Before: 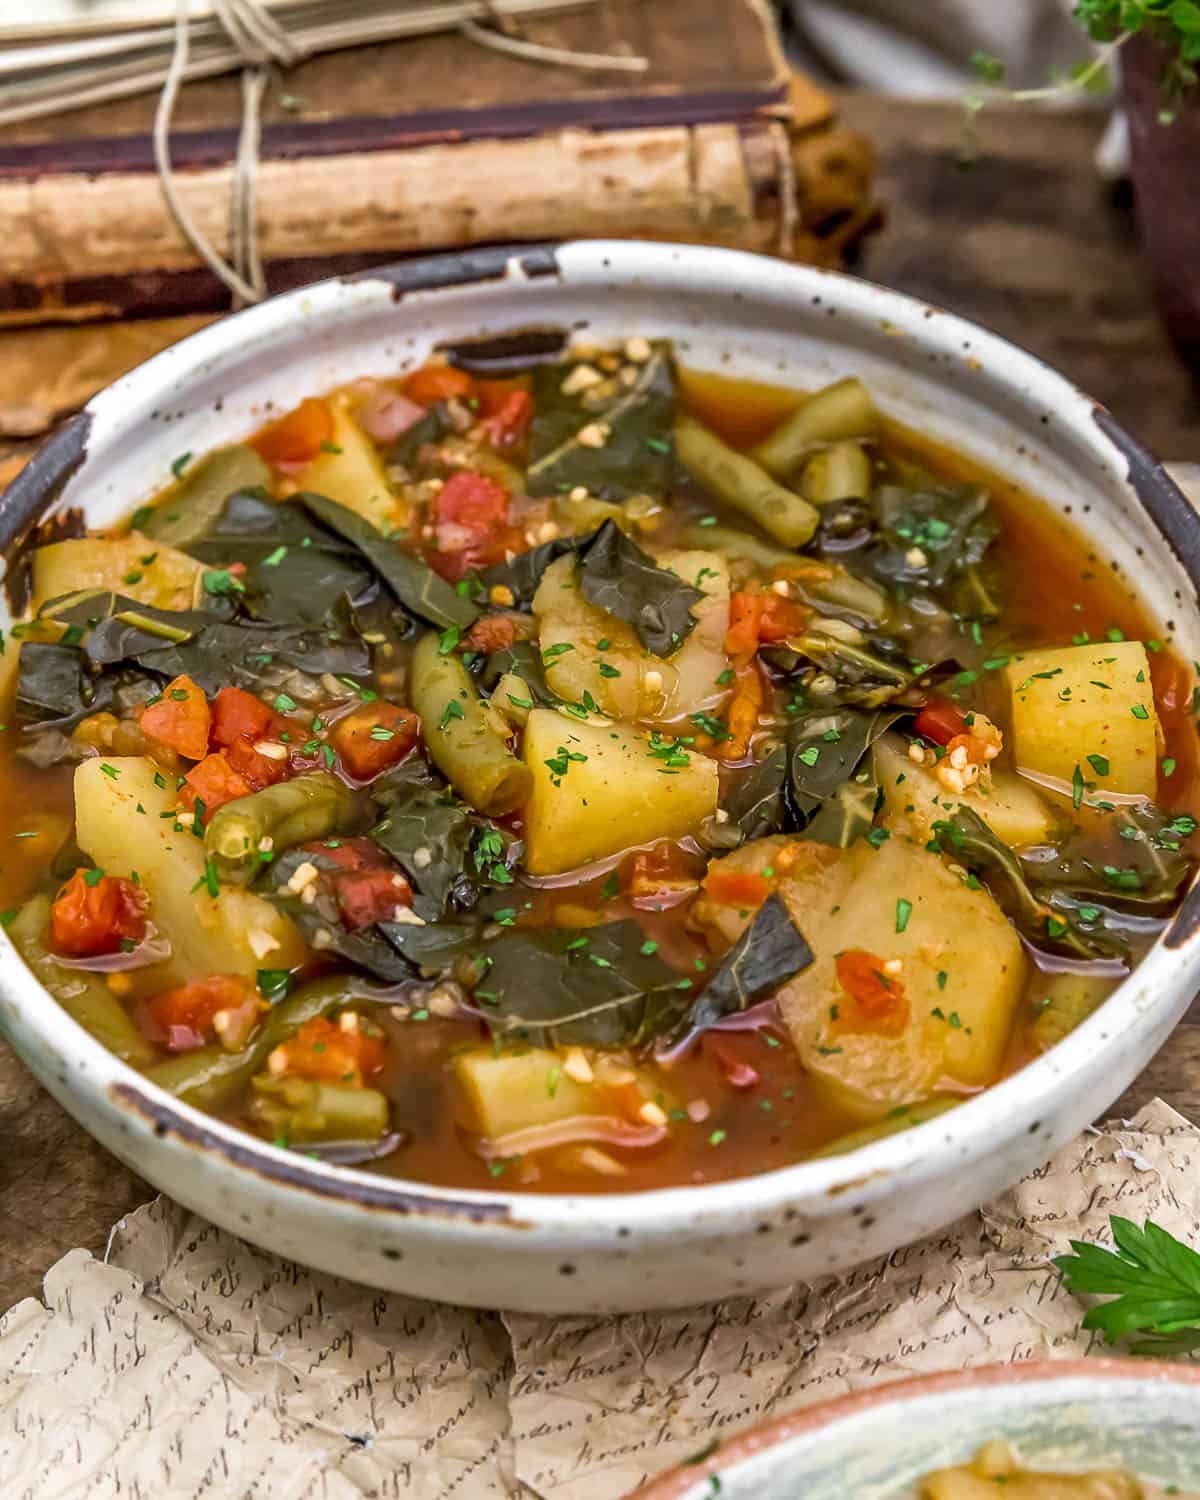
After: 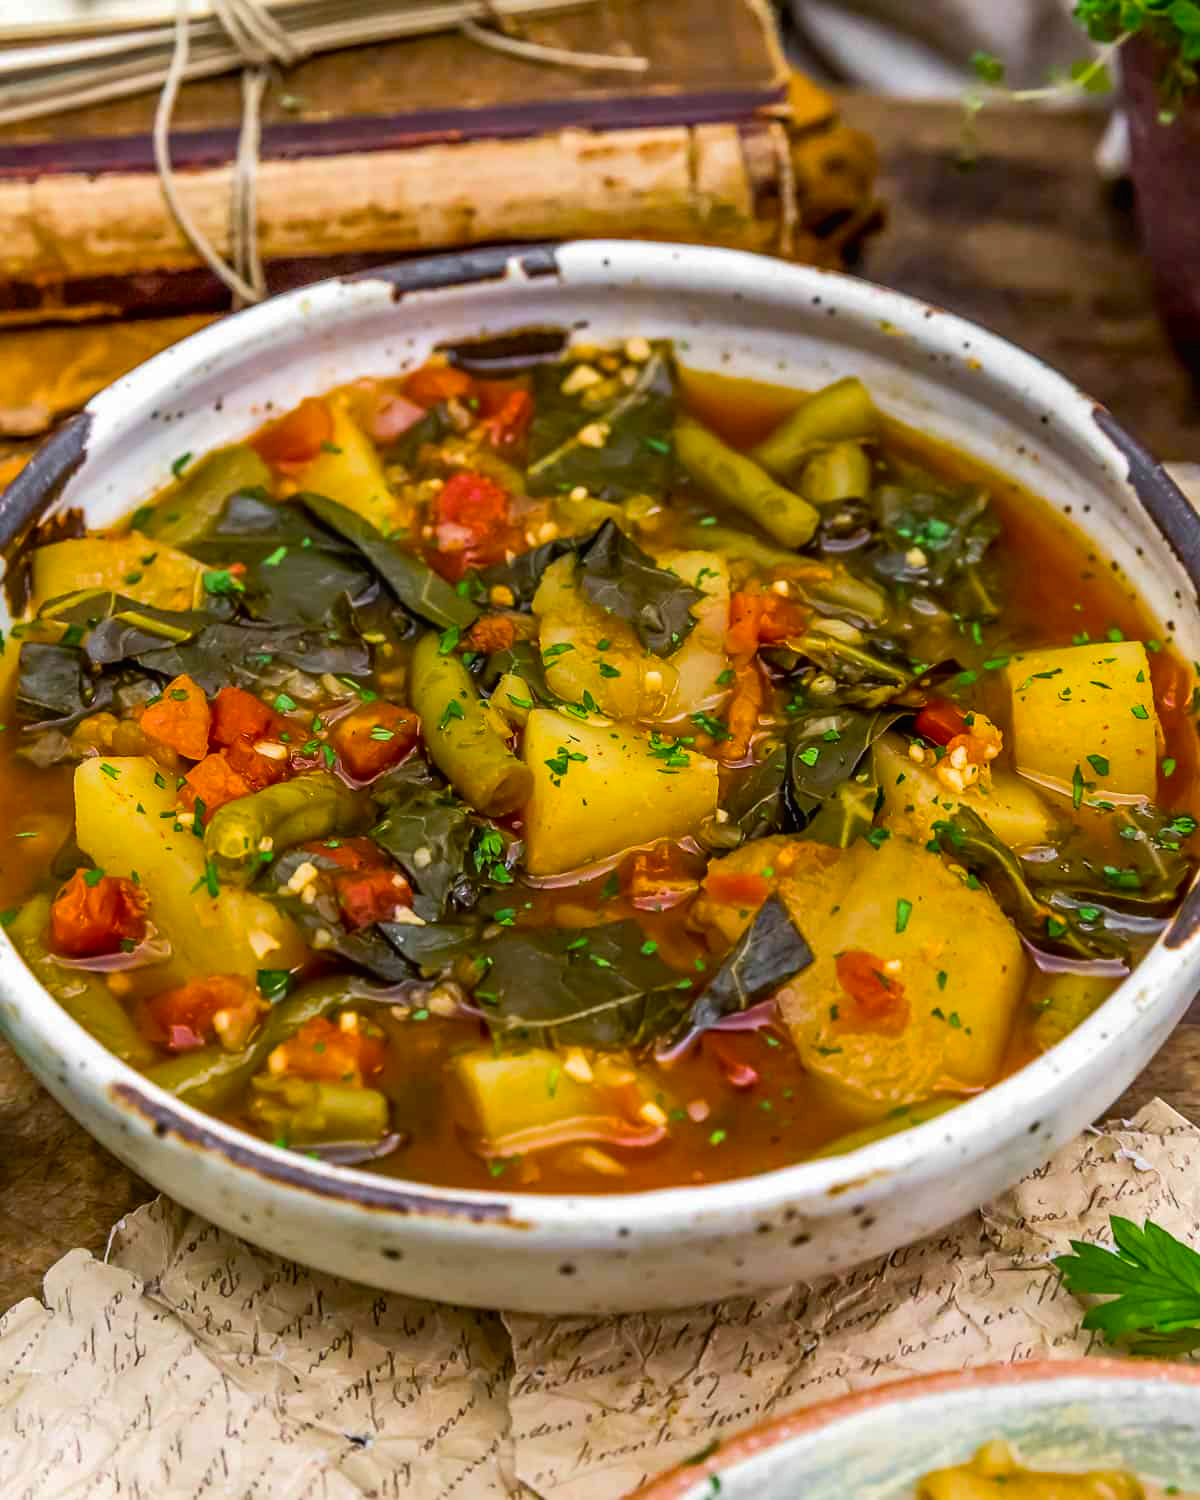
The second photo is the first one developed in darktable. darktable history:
color balance rgb: perceptual saturation grading › global saturation 31.304%, global vibrance 20.741%
tone curve: curves: ch0 [(0, 0) (0.003, 0.014) (0.011, 0.014) (0.025, 0.022) (0.044, 0.041) (0.069, 0.063) (0.1, 0.086) (0.136, 0.118) (0.177, 0.161) (0.224, 0.211) (0.277, 0.262) (0.335, 0.323) (0.399, 0.384) (0.468, 0.459) (0.543, 0.54) (0.623, 0.624) (0.709, 0.711) (0.801, 0.796) (0.898, 0.879) (1, 1)], color space Lab, independent channels, preserve colors none
